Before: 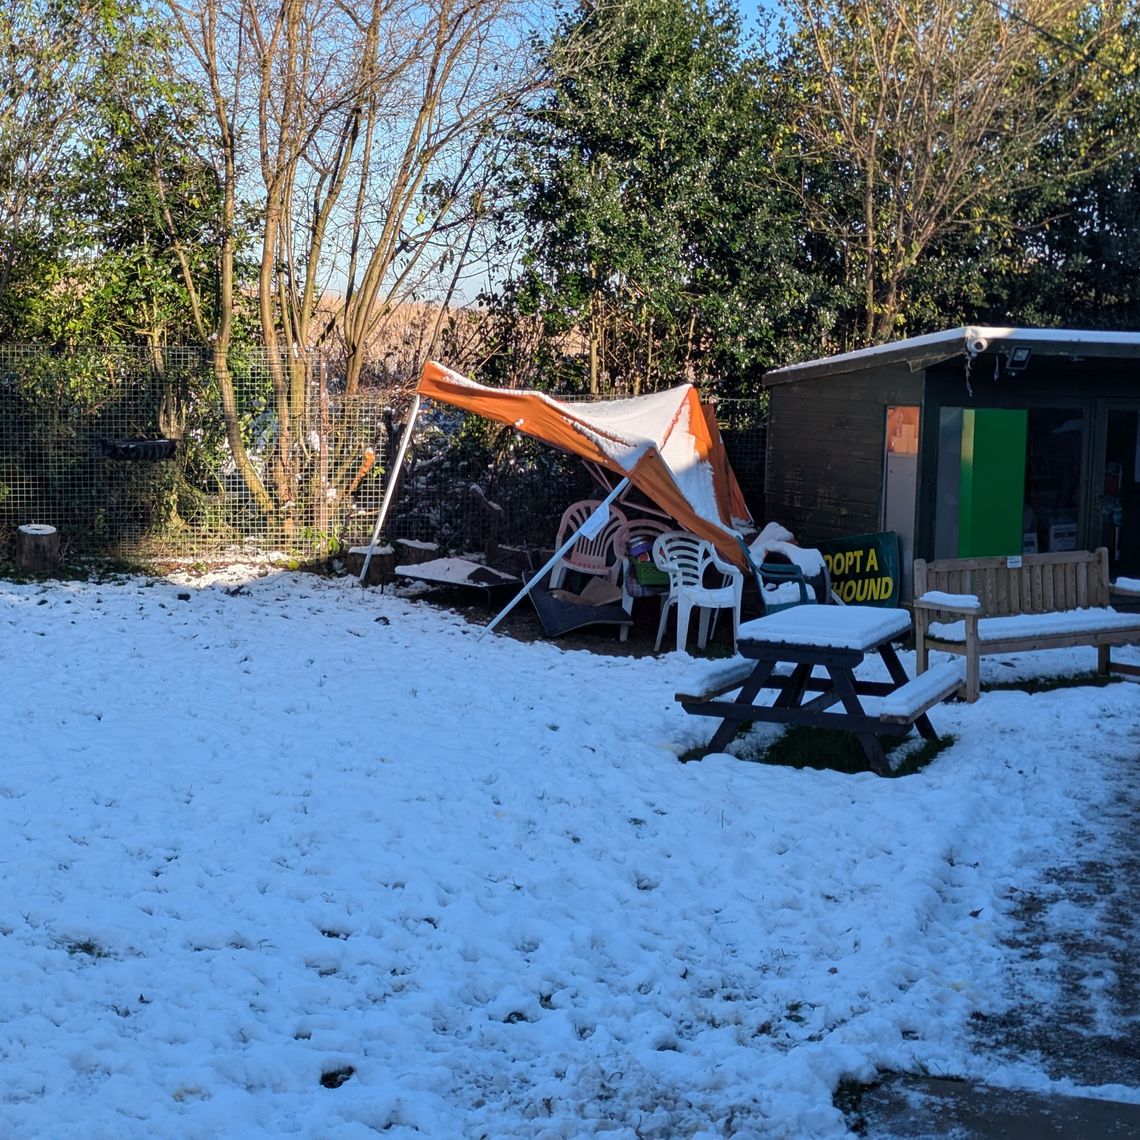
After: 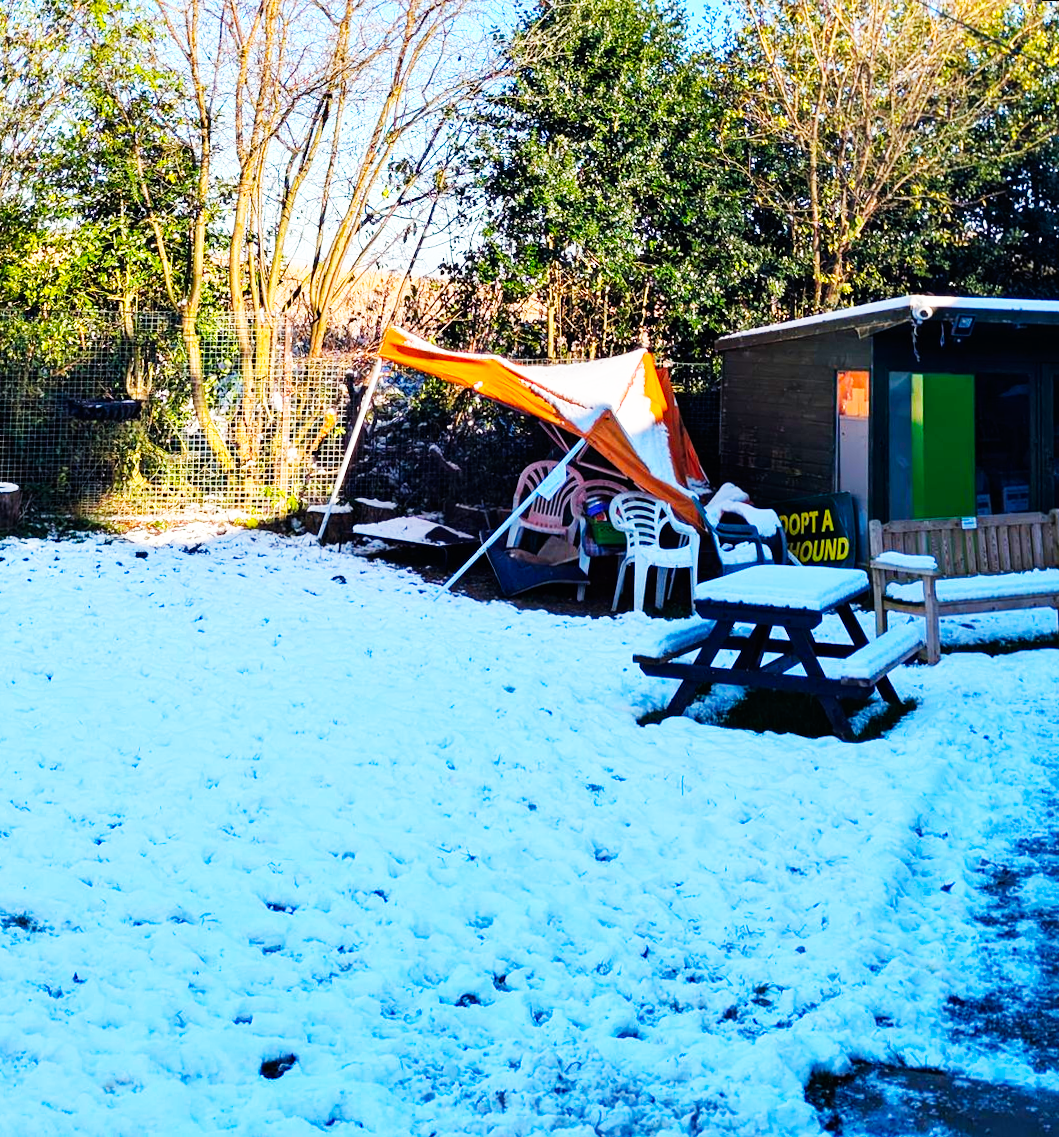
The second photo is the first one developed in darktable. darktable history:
base curve: curves: ch0 [(0, 0) (0.007, 0.004) (0.027, 0.03) (0.046, 0.07) (0.207, 0.54) (0.442, 0.872) (0.673, 0.972) (1, 1)], preserve colors none
rotate and perspective: rotation 0.215°, lens shift (vertical) -0.139, crop left 0.069, crop right 0.939, crop top 0.002, crop bottom 0.996
color balance rgb: linear chroma grading › global chroma 33.4%
